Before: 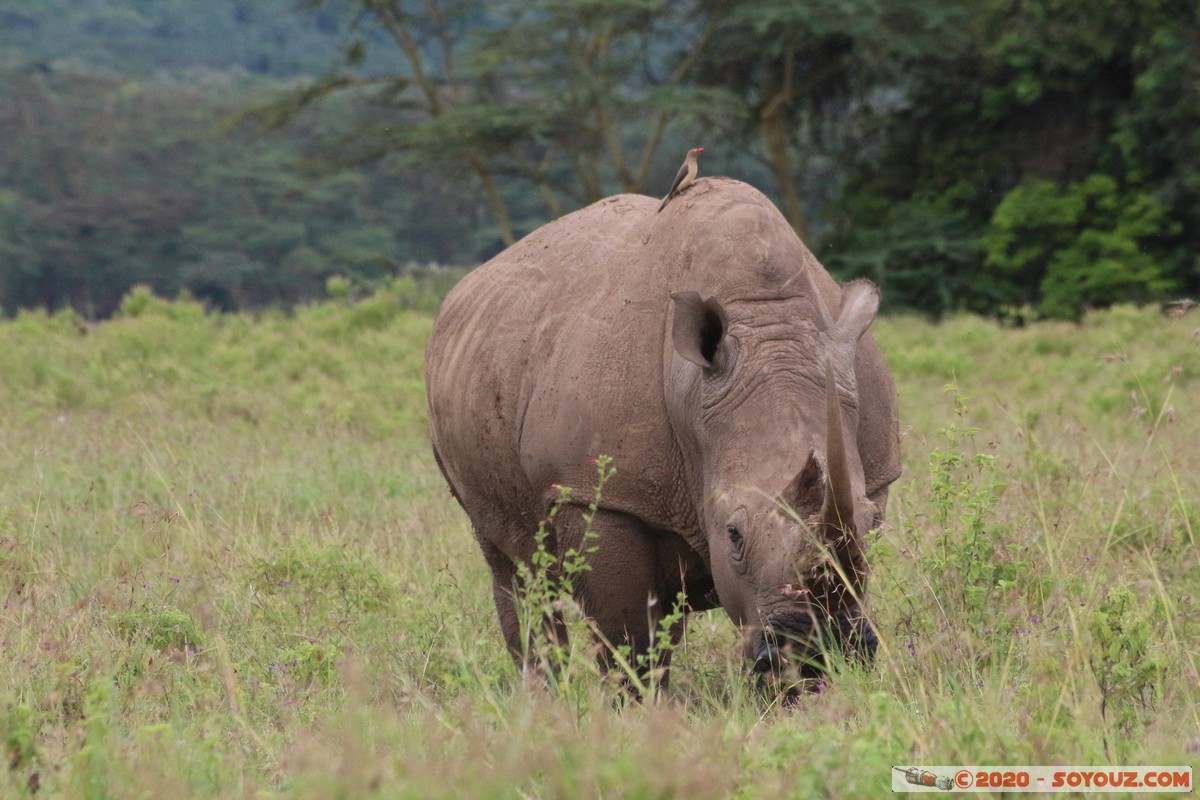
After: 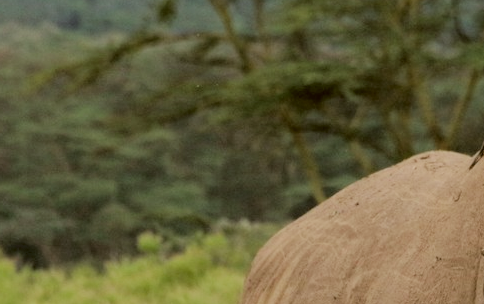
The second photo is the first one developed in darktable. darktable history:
filmic rgb: black relative exposure -4.19 EV, white relative exposure 5.15 EV, hardness 2.04, contrast 1.162
color correction: highlights a* -1.68, highlights b* 10.59, shadows a* 0.451, shadows b* 18.85
crop: left 15.795%, top 5.422%, right 43.833%, bottom 56.513%
